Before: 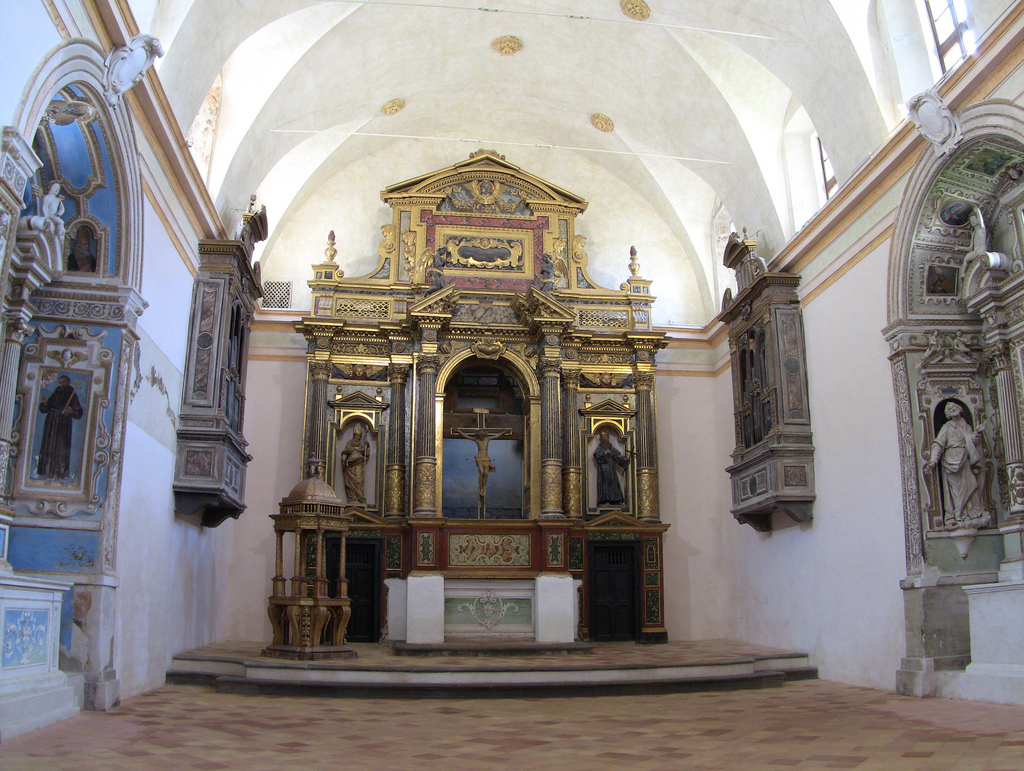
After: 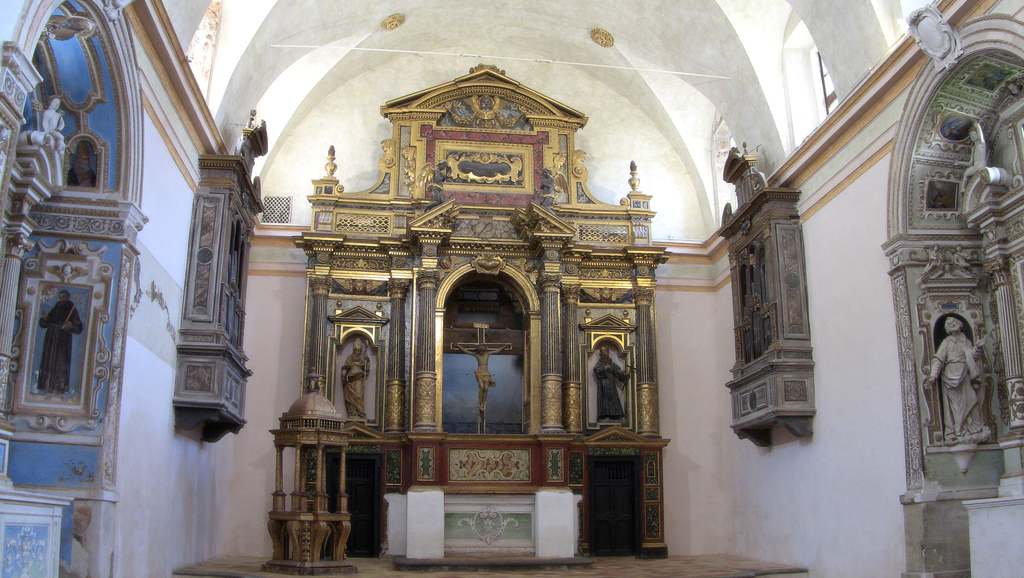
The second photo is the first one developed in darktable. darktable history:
rotate and perspective: automatic cropping original format, crop left 0, crop top 0
levels: levels [0, 0.492, 0.984]
shadows and highlights: low approximation 0.01, soften with gaussian
exposure: black level correction 0.001, exposure 0.014 EV, compensate highlight preservation false
soften: size 10%, saturation 50%, brightness 0.2 EV, mix 10%
crop: top 11.038%, bottom 13.962%
